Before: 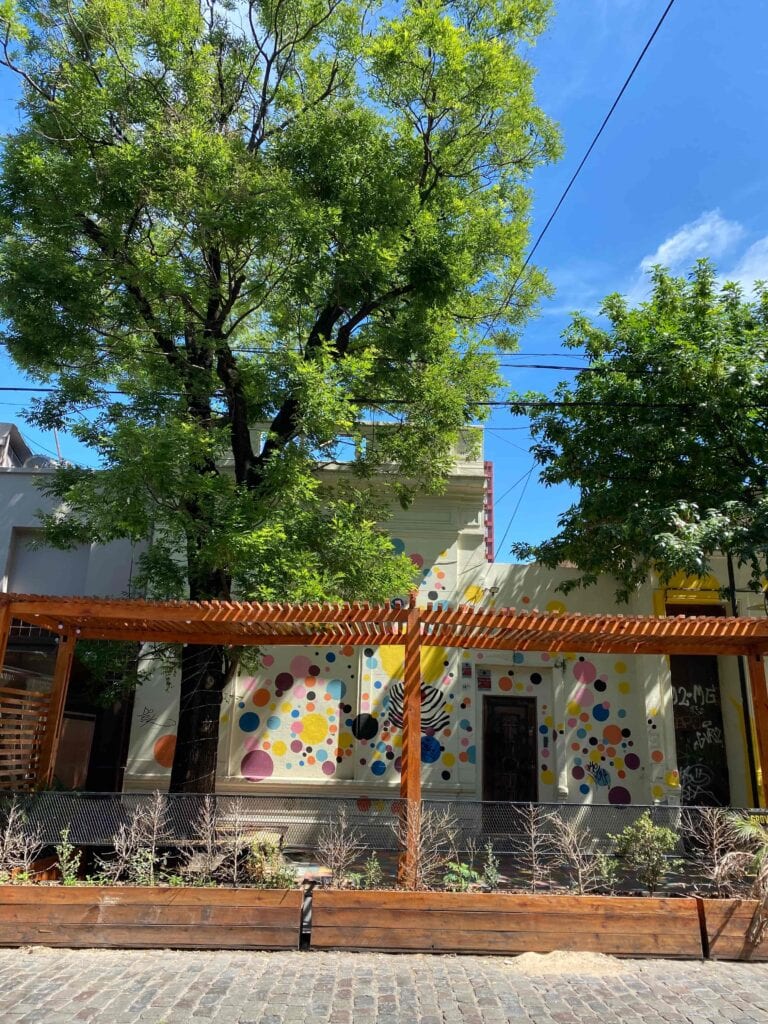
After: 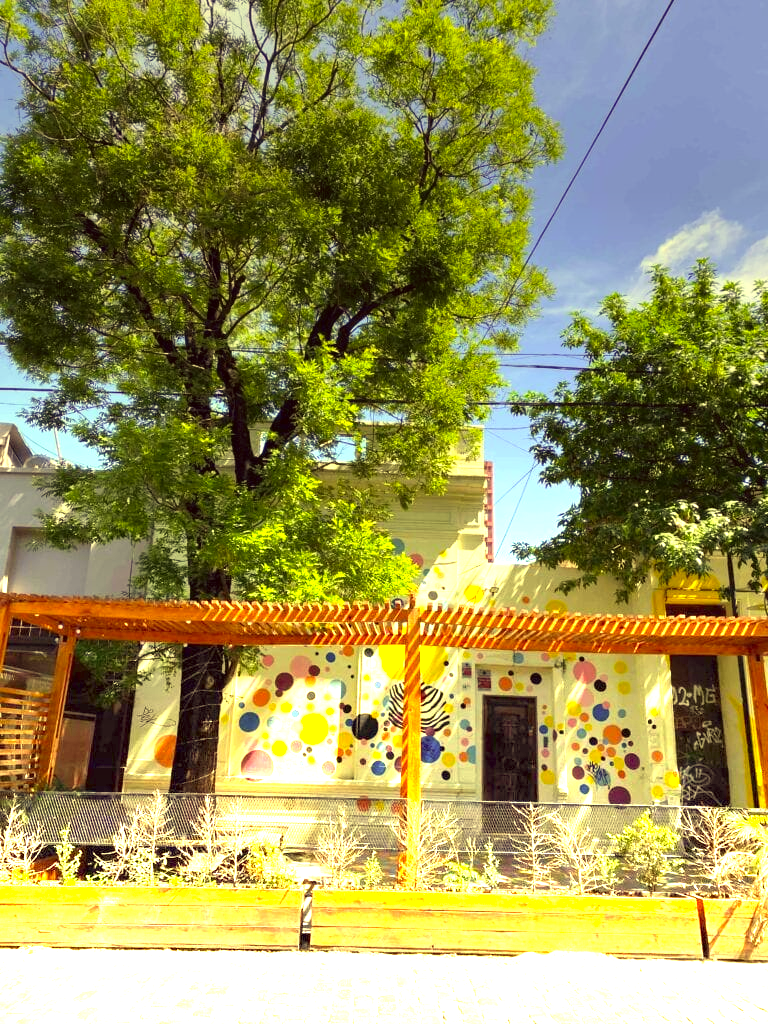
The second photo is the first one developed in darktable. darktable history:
color correction: highlights a* -0.482, highlights b* 40, shadows a* 9.8, shadows b* -0.161
graduated density: density -3.9 EV
